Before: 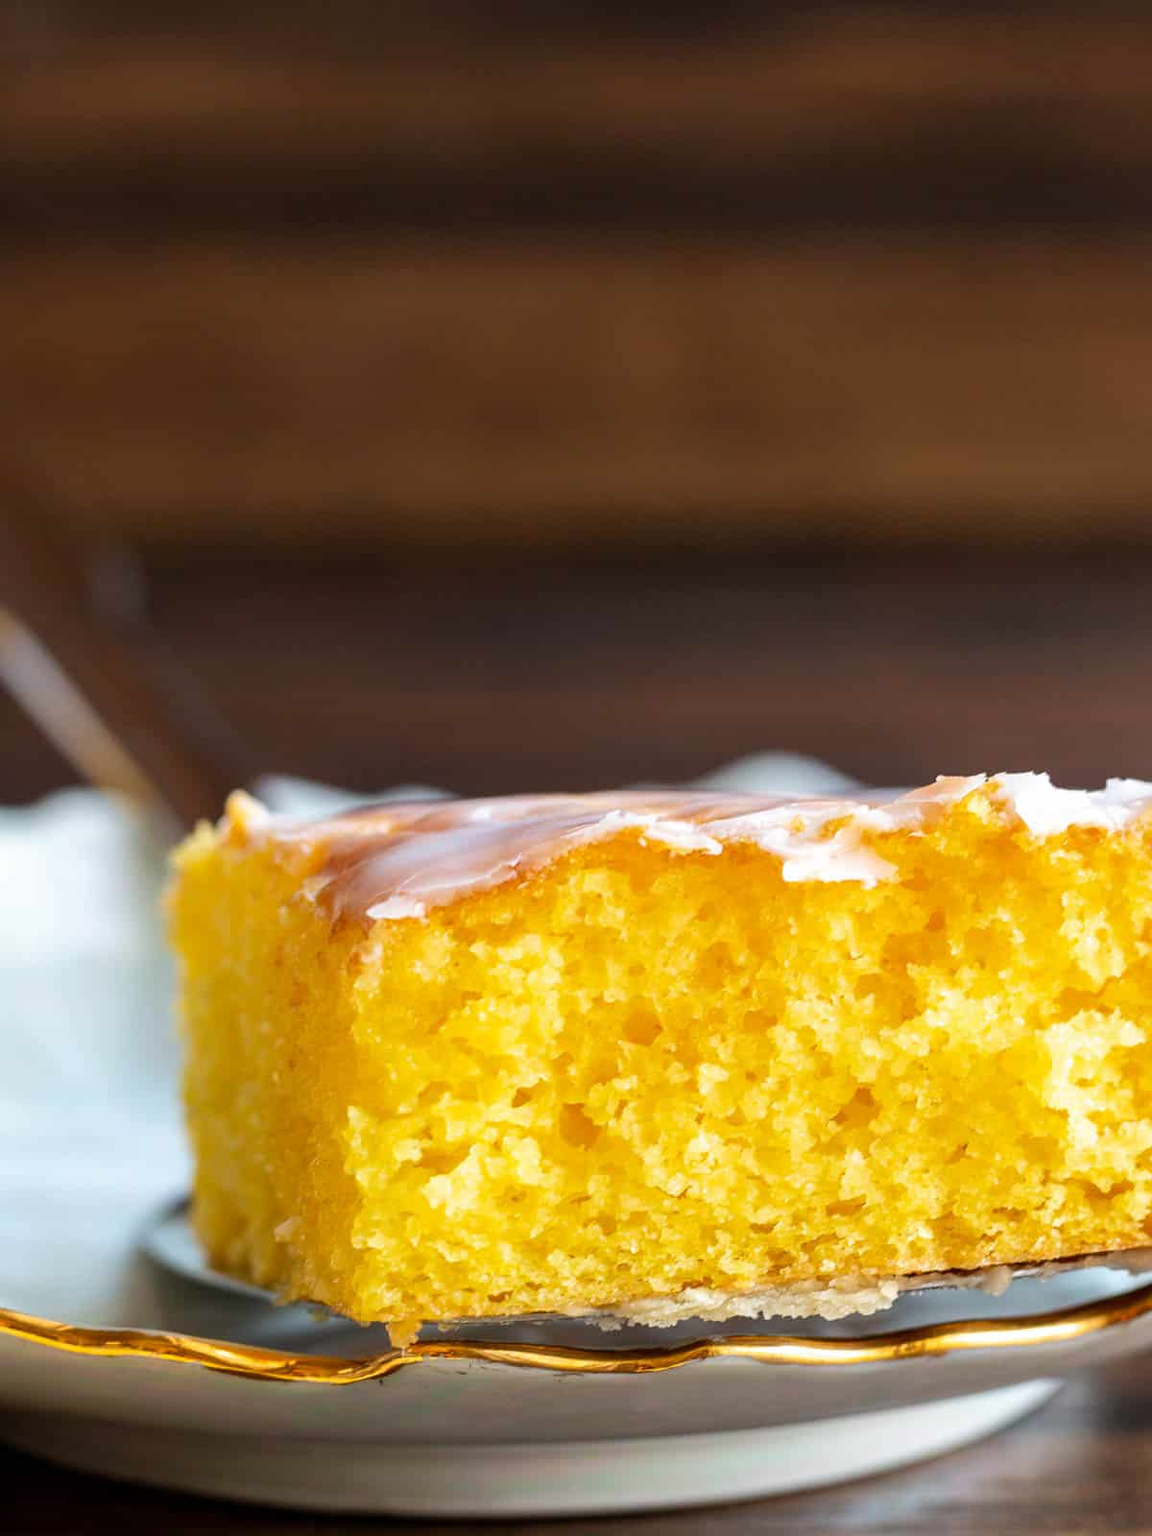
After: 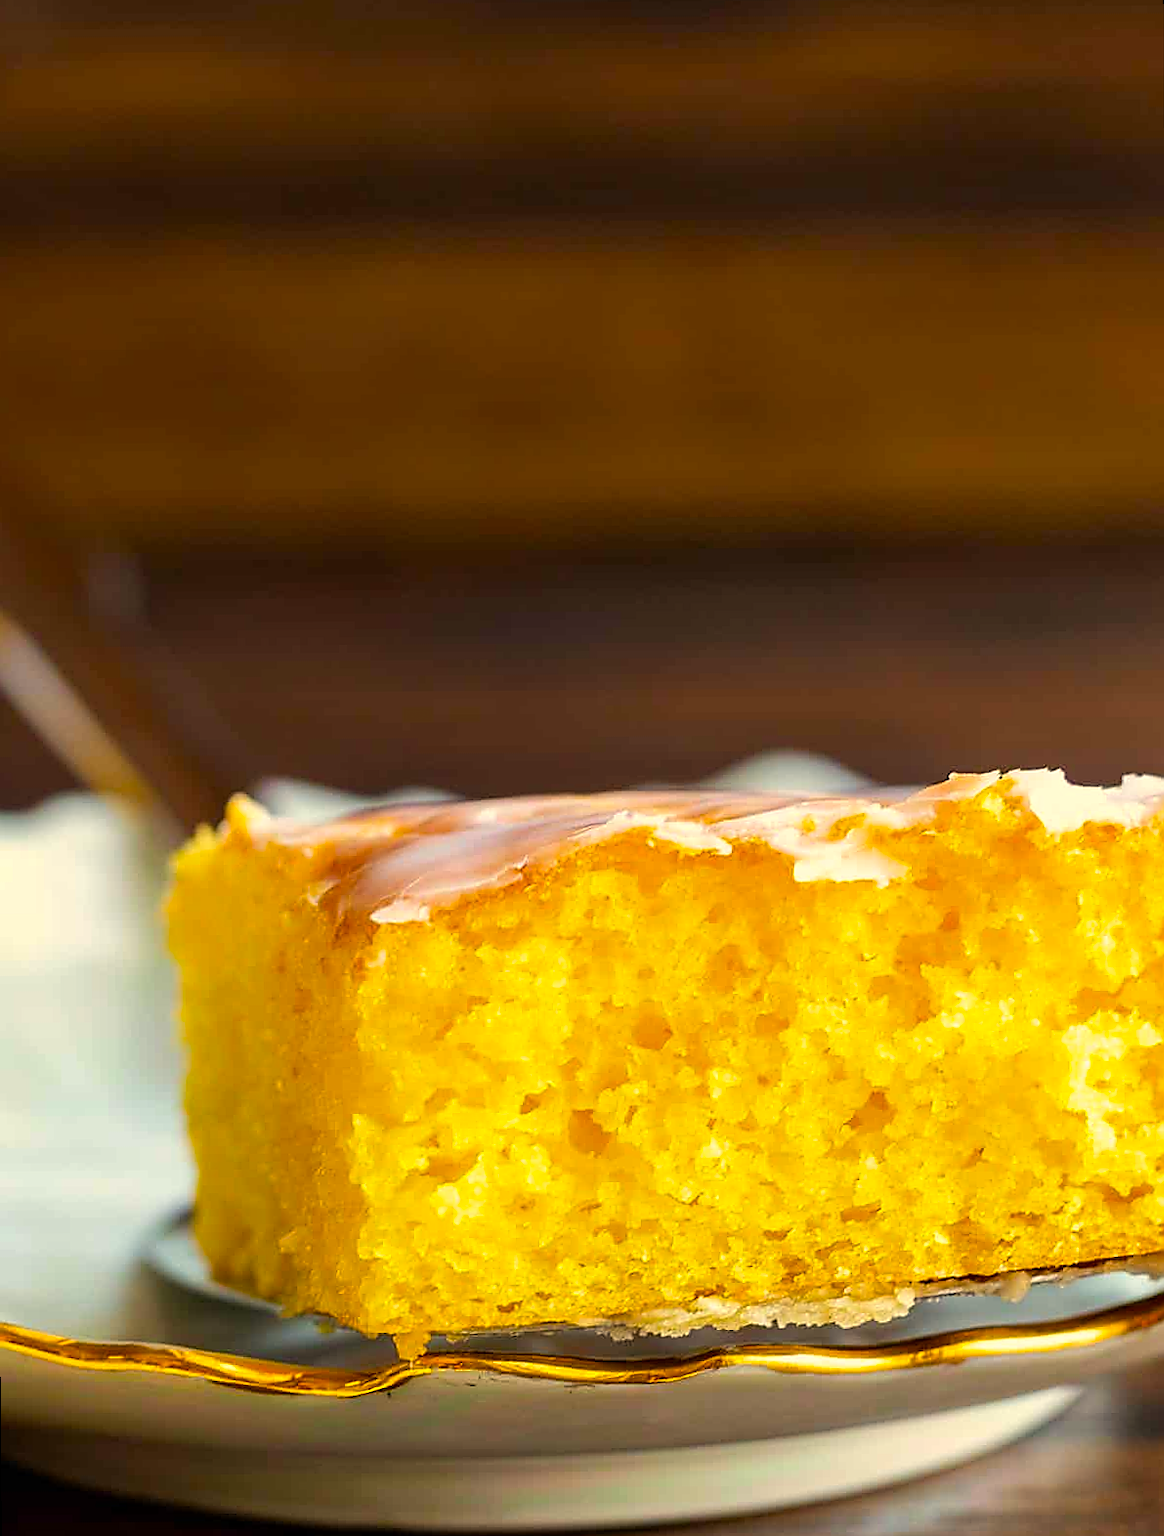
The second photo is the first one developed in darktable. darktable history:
rotate and perspective: rotation -0.45°, automatic cropping original format, crop left 0.008, crop right 0.992, crop top 0.012, crop bottom 0.988
sharpen: radius 1.4, amount 1.25, threshold 0.7
color balance rgb: linear chroma grading › global chroma 9.31%, global vibrance 41.49%
color correction: highlights a* 2.72, highlights b* 22.8
